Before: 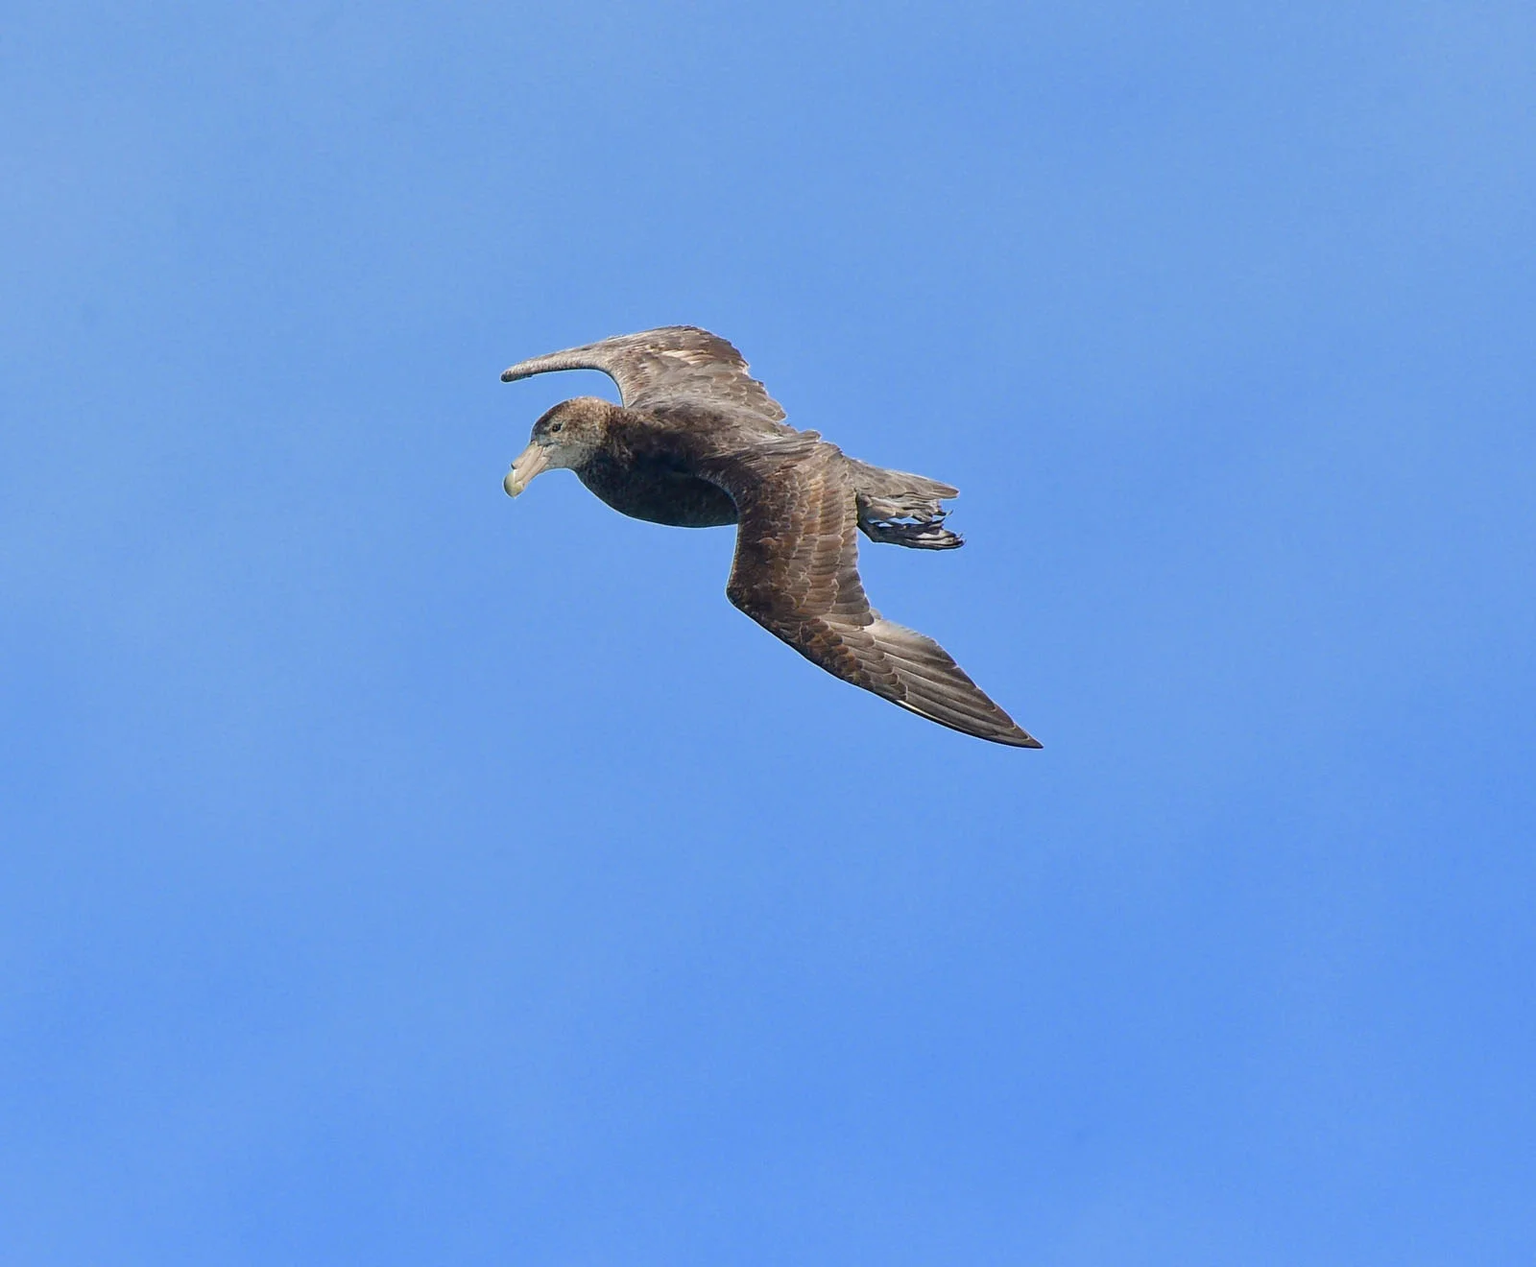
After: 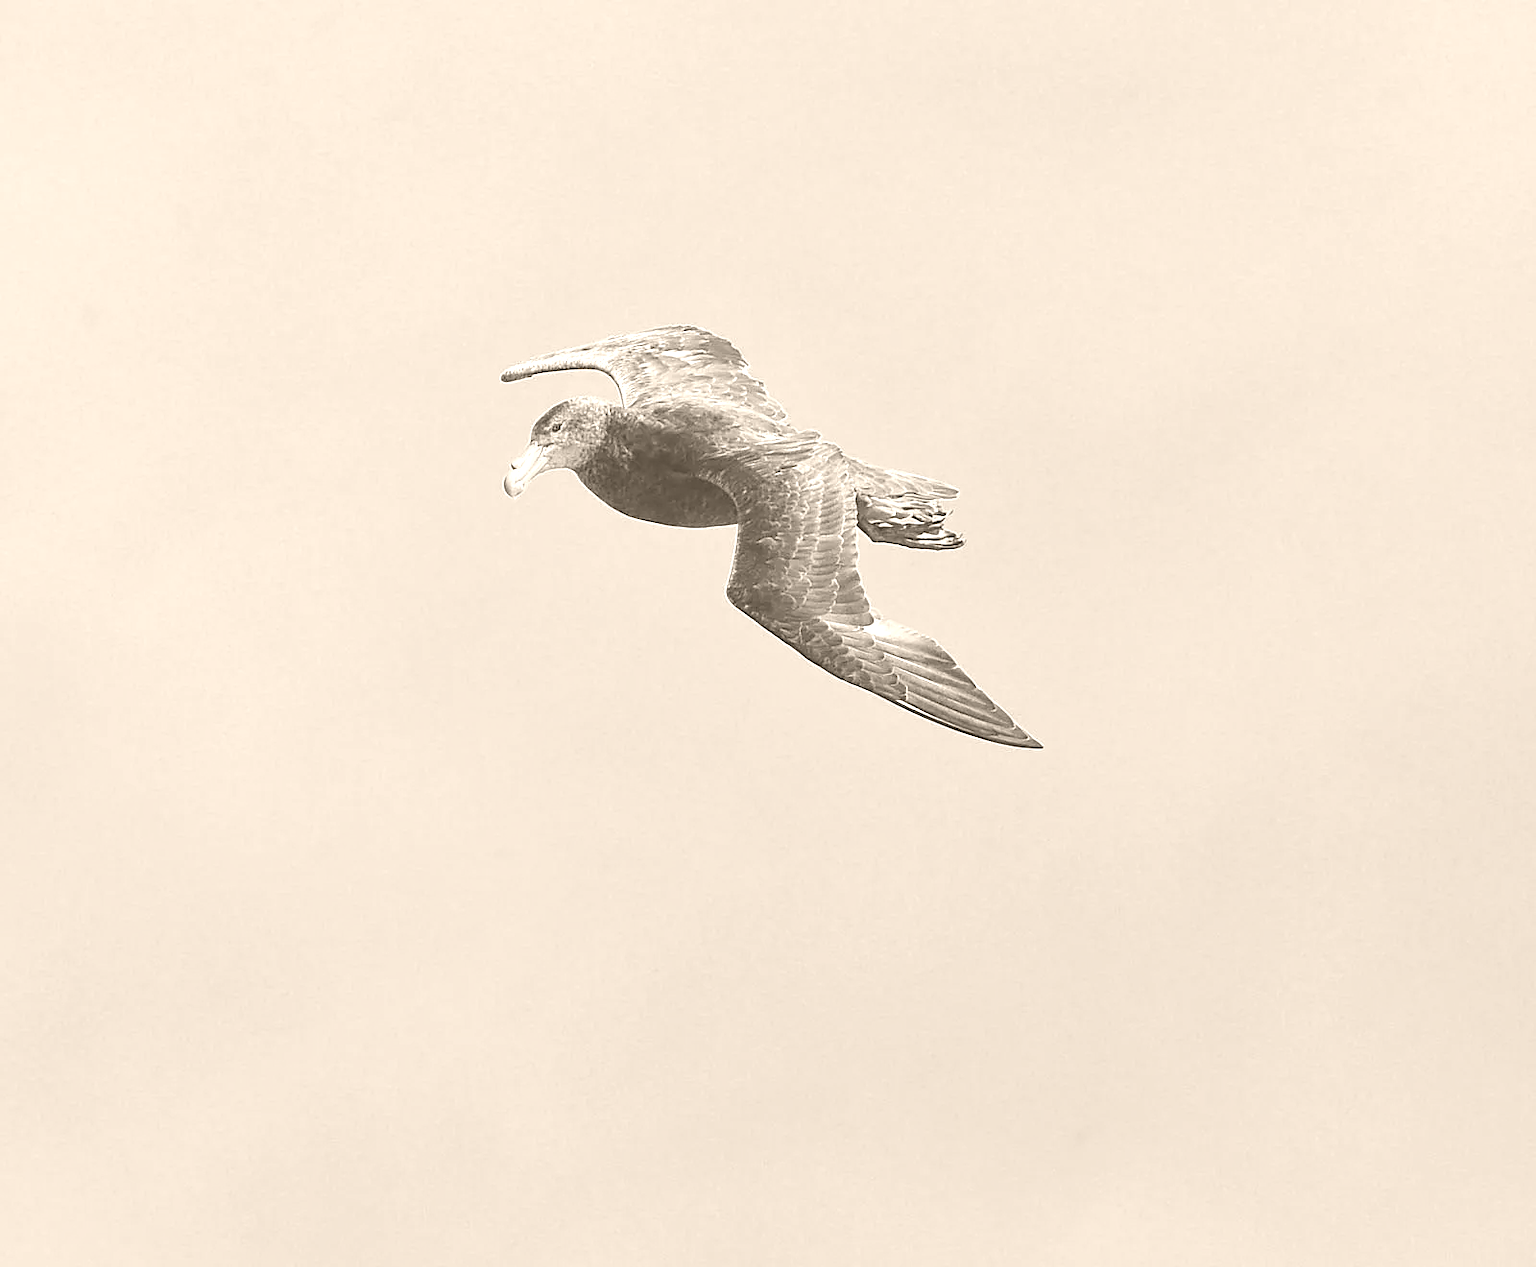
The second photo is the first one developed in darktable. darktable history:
colorize: hue 34.49°, saturation 35.33%, source mix 100%, version 1
sharpen: on, module defaults
